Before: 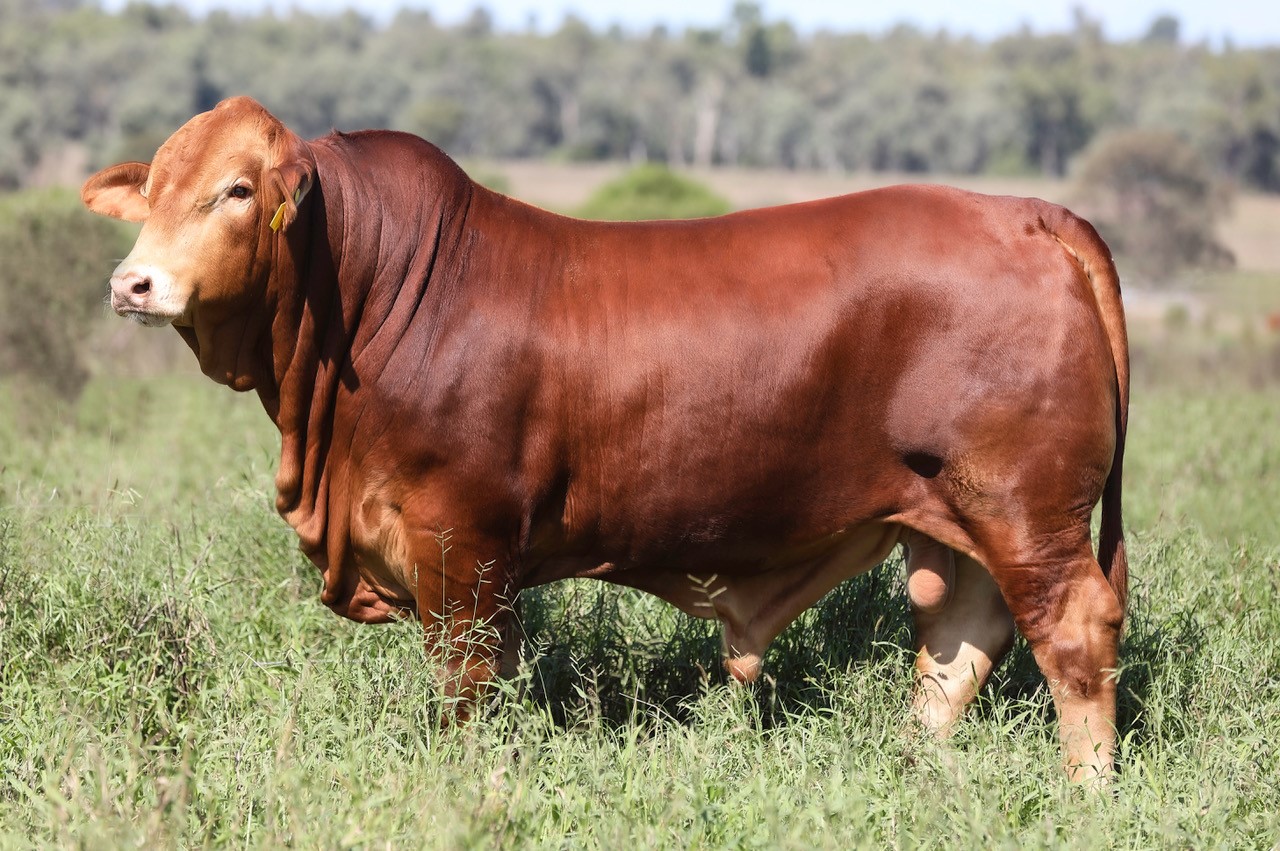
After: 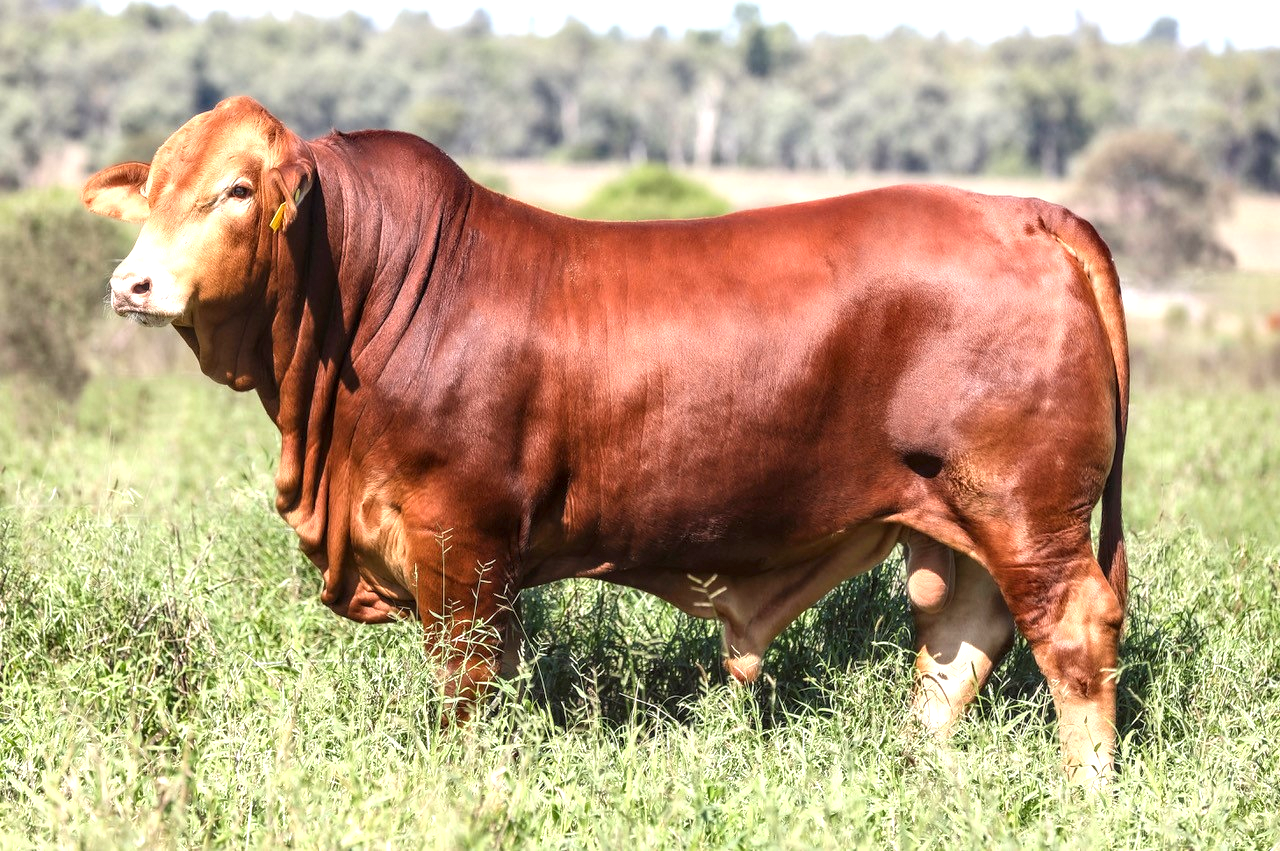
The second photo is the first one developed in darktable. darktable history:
exposure: black level correction 0, exposure 0.7 EV, compensate exposure bias true, compensate highlight preservation false
local contrast: detail 130%
contrast brightness saturation: contrast 0.04, saturation 0.07
